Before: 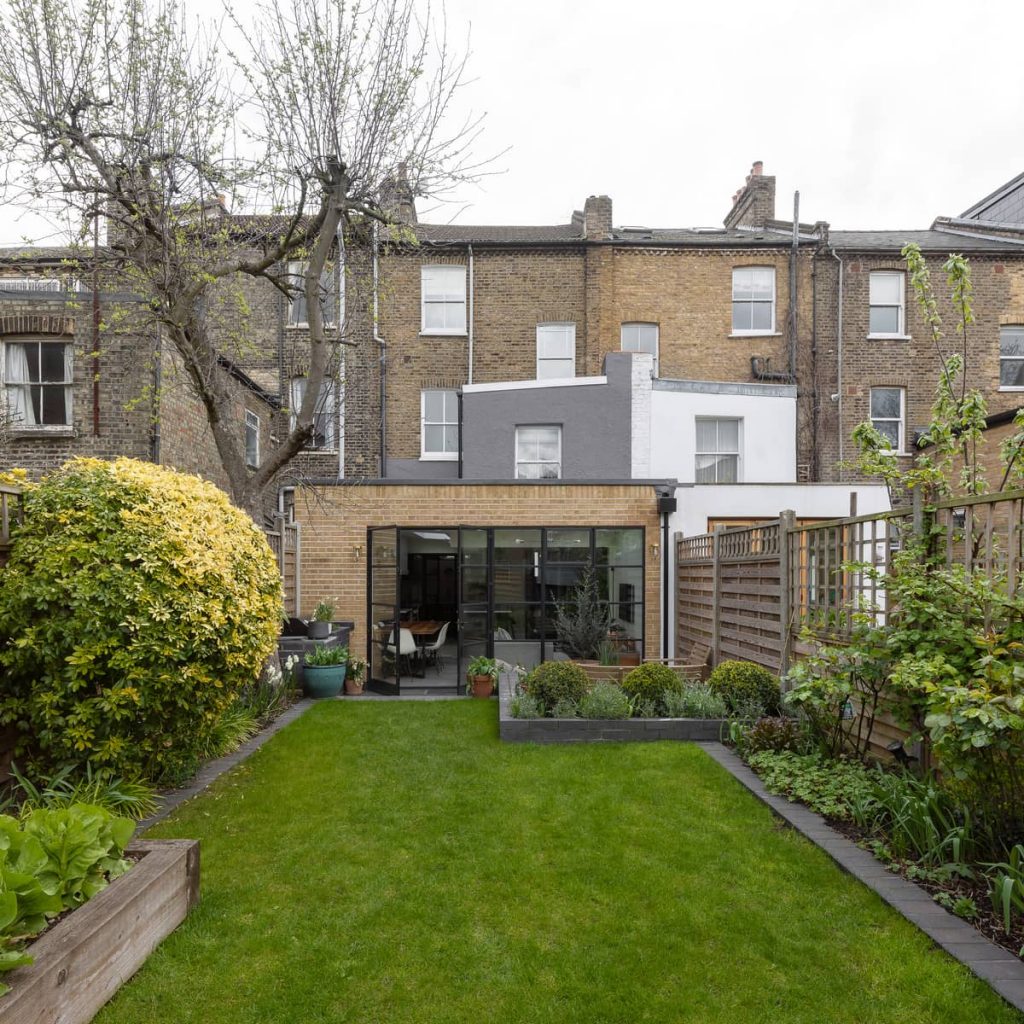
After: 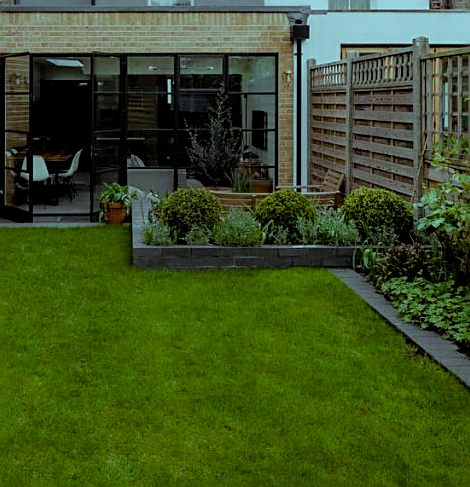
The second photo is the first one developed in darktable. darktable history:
filmic rgb: black relative exposure -15.08 EV, white relative exposure 3 EV, target black luminance 0%, hardness 9.24, latitude 98.9%, contrast 0.914, shadows ↔ highlights balance 0.311%
tone equalizer: -8 EV -0.73 EV, -7 EV -0.675 EV, -6 EV -0.62 EV, -5 EV -0.394 EV, -3 EV 0.386 EV, -2 EV 0.6 EV, -1 EV 0.681 EV, +0 EV 0.755 EV
crop: left 35.92%, top 46.221%, right 18.165%, bottom 6.202%
color balance rgb: power › hue 73.03°, highlights gain › luminance -33.111%, highlights gain › chroma 5.649%, highlights gain › hue 215.82°, perceptual saturation grading › global saturation 25.15%, perceptual saturation grading › highlights -50.501%, perceptual saturation grading › shadows 30.195%, contrast 14.529%
color zones: mix 23.81%
exposure: black level correction 0.009, exposure -0.613 EV, compensate highlight preservation false
sharpen: on, module defaults
